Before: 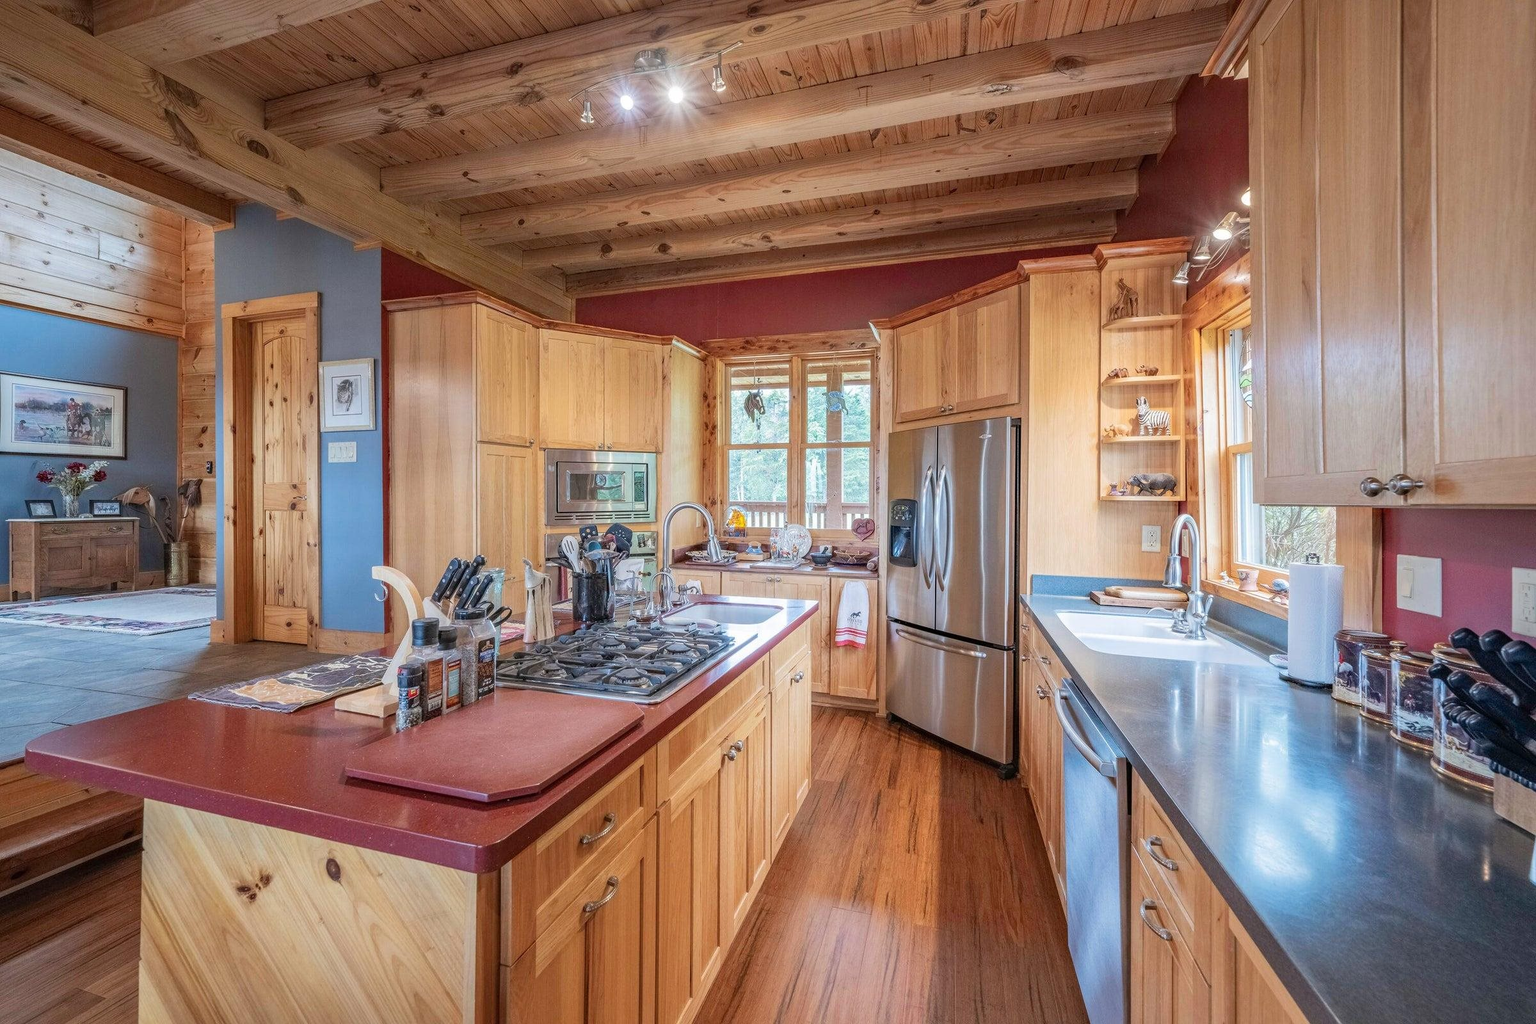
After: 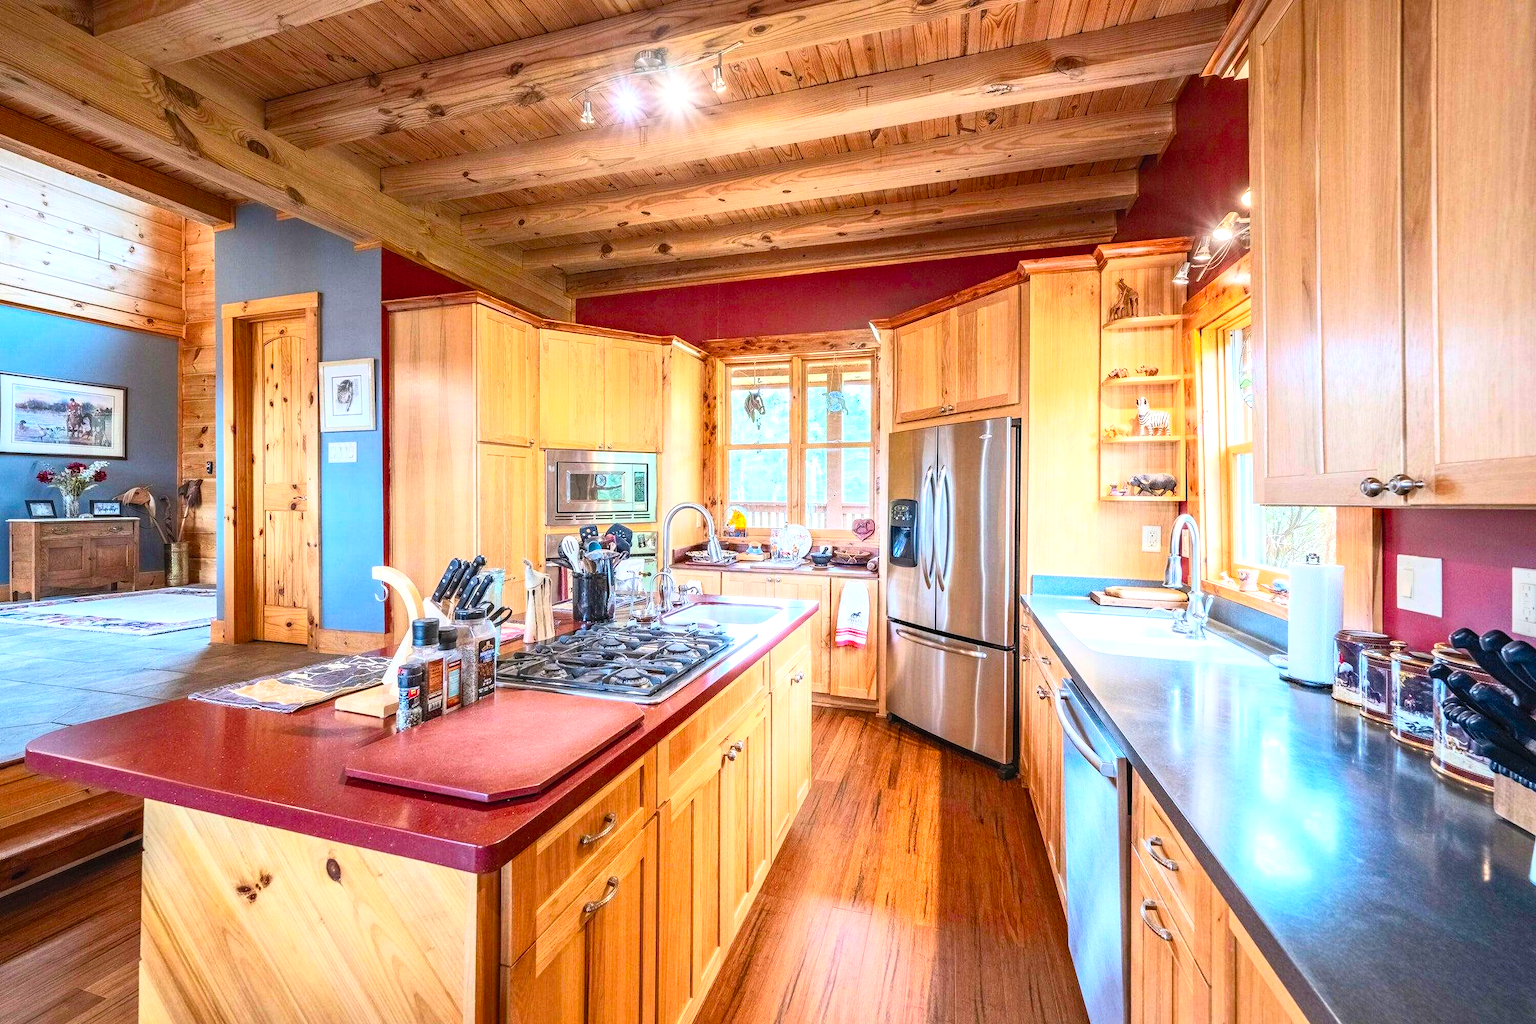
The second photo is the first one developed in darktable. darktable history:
color balance rgb: perceptual saturation grading › global saturation 15.208%, perceptual saturation grading › highlights -19.428%, perceptual saturation grading › shadows 19.623%, perceptual brilliance grading › global brilliance 21.439%, perceptual brilliance grading › shadows -34.341%
contrast brightness saturation: contrast 0.237, brightness 0.252, saturation 0.39
